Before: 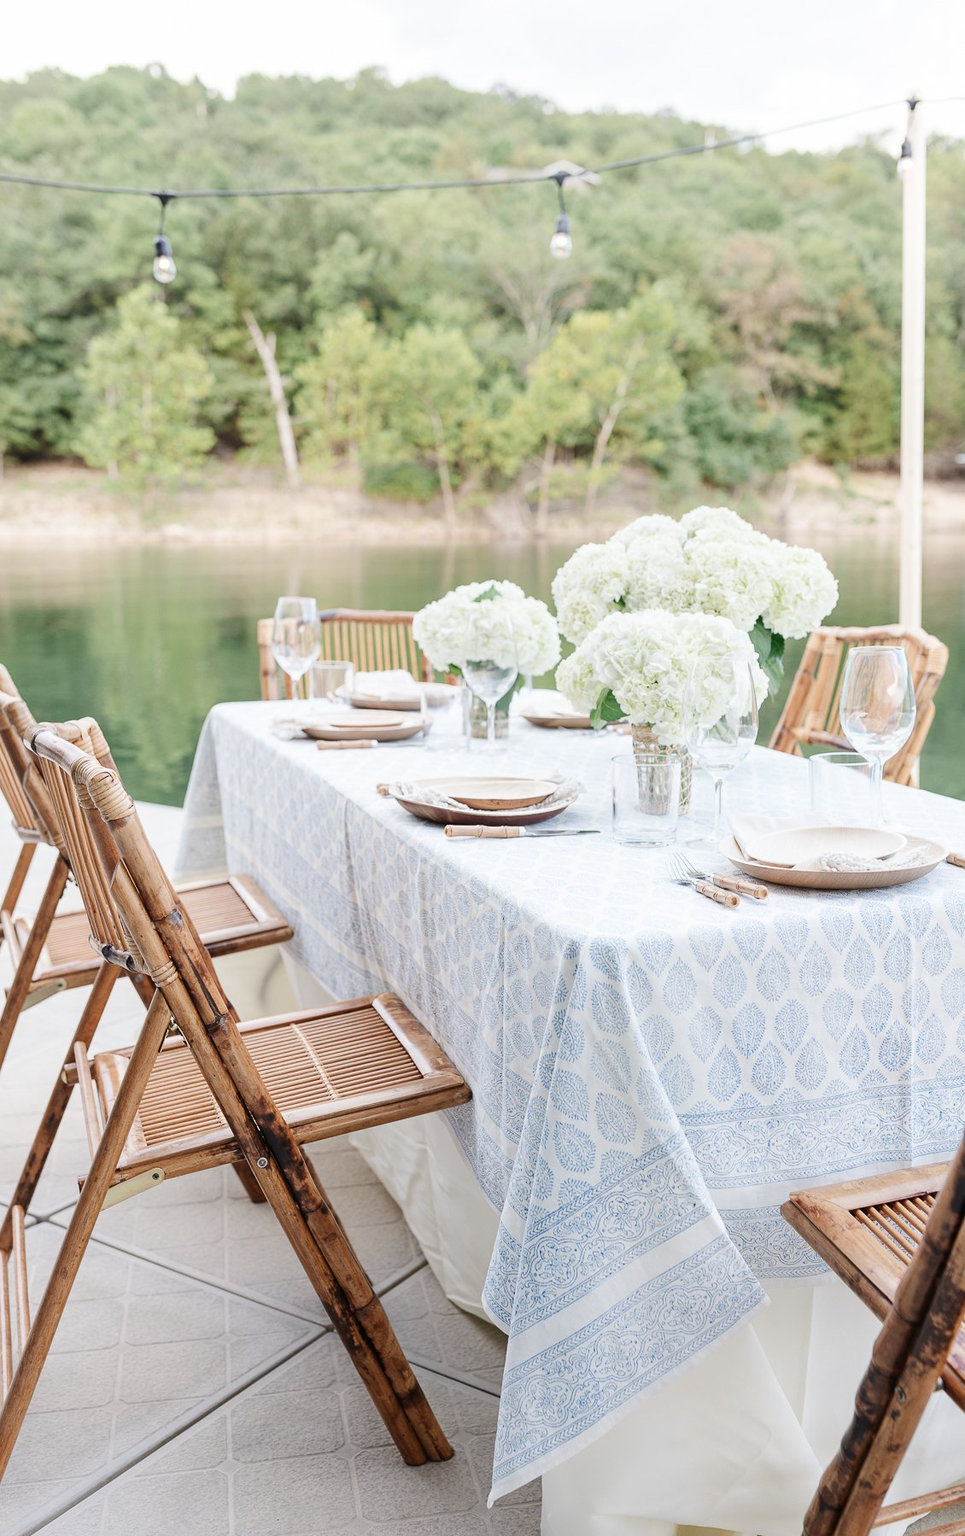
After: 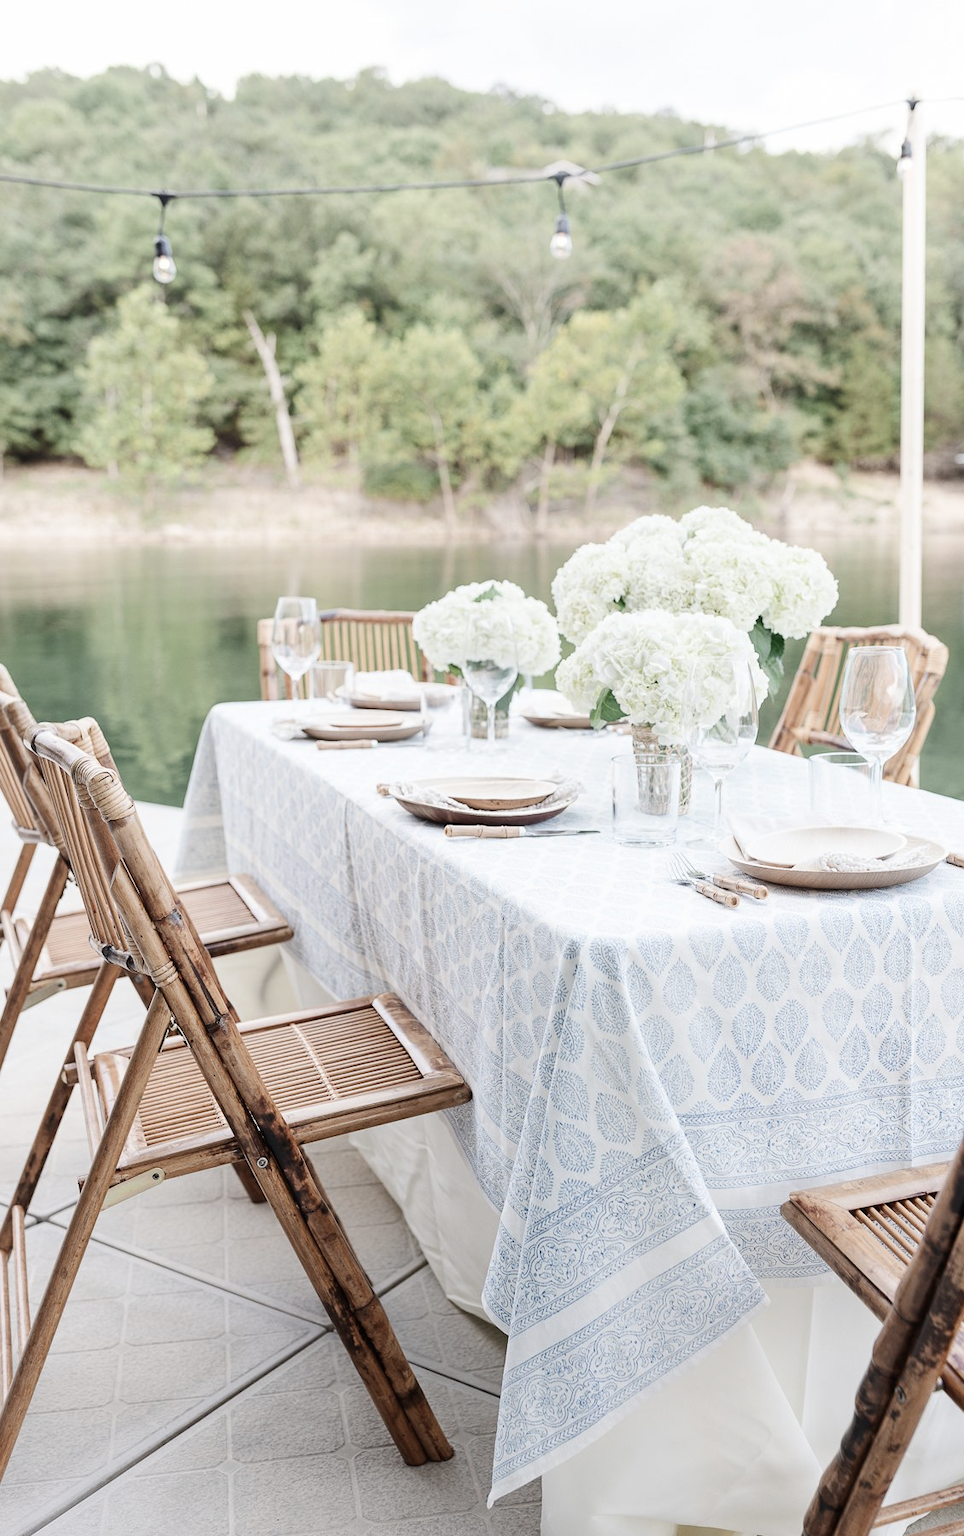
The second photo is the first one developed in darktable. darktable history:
contrast brightness saturation: contrast 0.097, saturation -0.284
